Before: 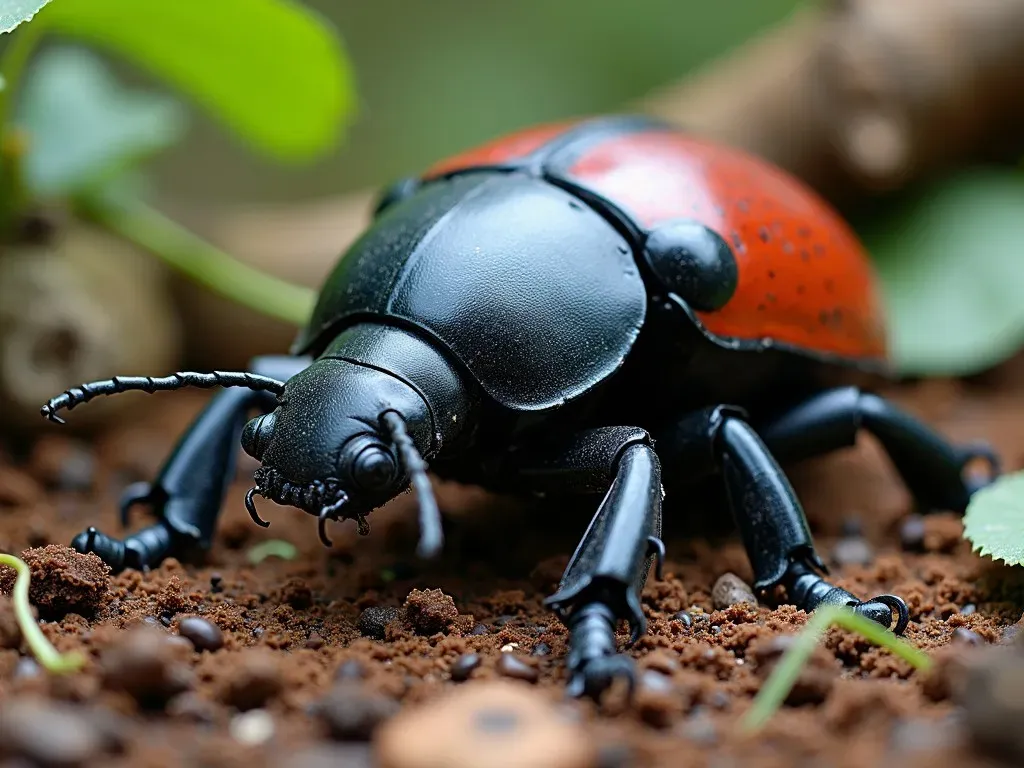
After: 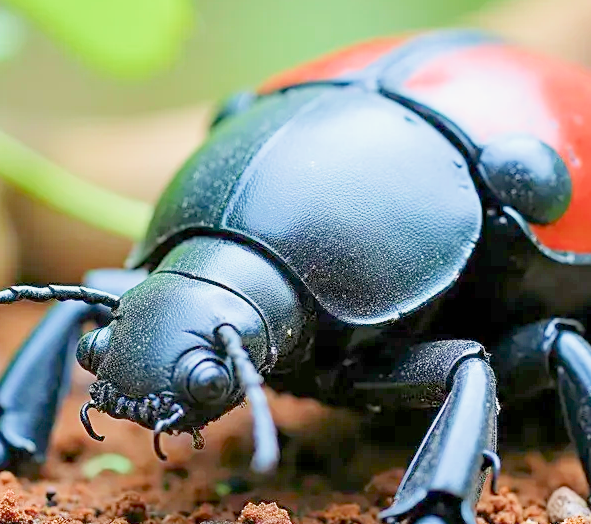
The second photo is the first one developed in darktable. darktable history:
filmic rgb: middle gray luminance 2.5%, black relative exposure -10 EV, white relative exposure 7 EV, threshold 6 EV, dynamic range scaling 10%, target black luminance 0%, hardness 3.19, latitude 44.39%, contrast 0.682, highlights saturation mix 5%, shadows ↔ highlights balance 13.63%, add noise in highlights 0, color science v3 (2019), use custom middle-gray values true, iterations of high-quality reconstruction 0, contrast in highlights soft, enable highlight reconstruction true
crop: left 16.202%, top 11.208%, right 26.045%, bottom 20.557%
